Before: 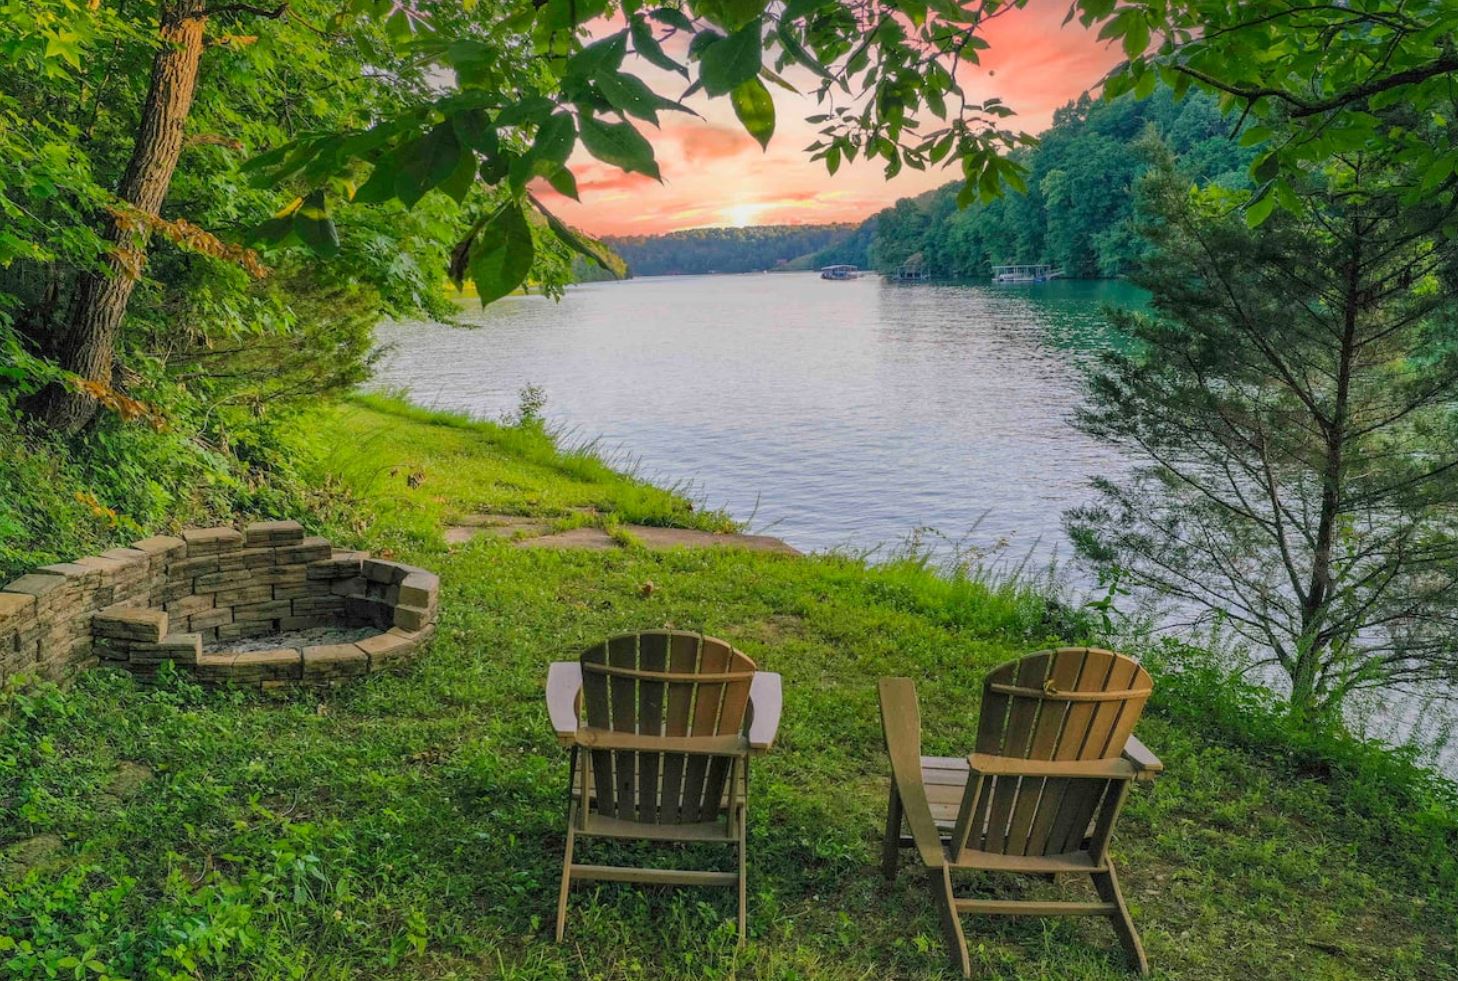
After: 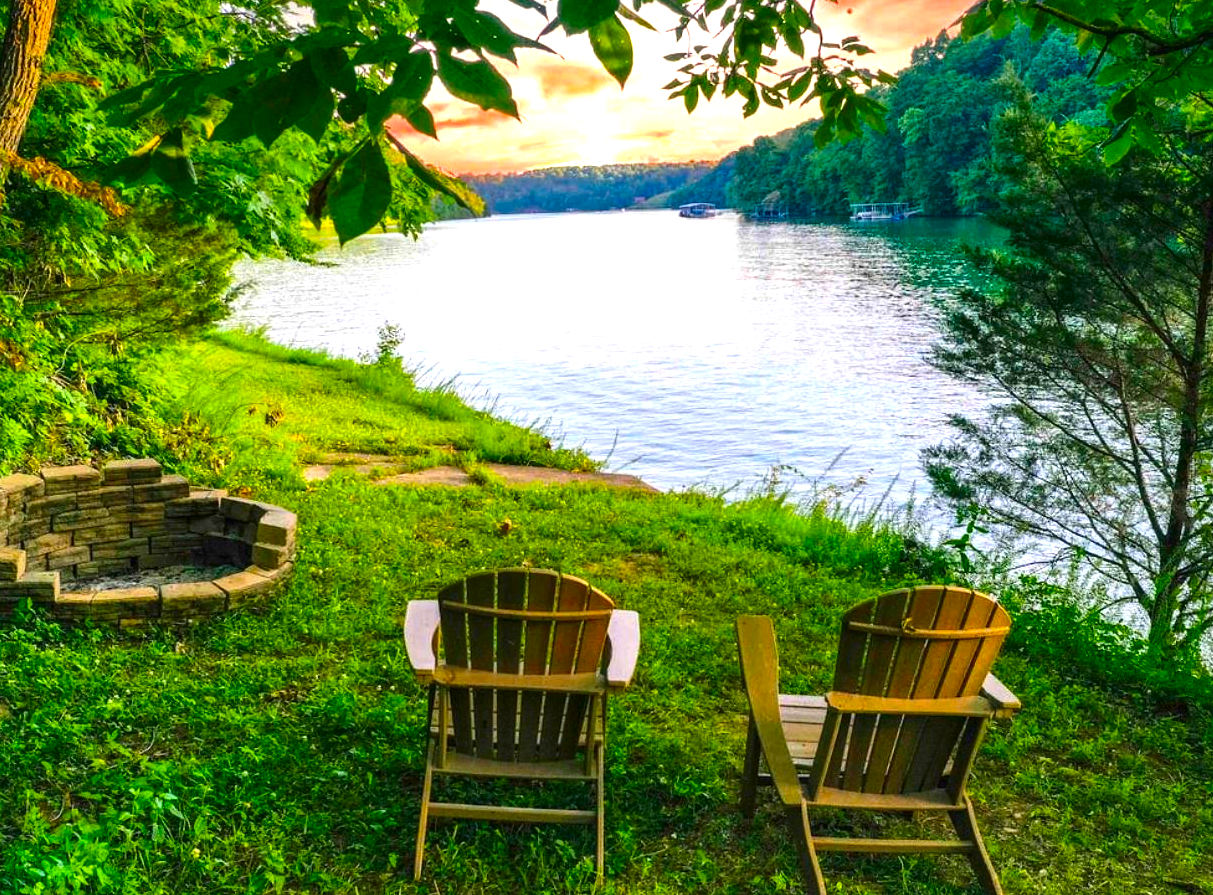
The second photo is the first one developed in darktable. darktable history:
crop: left 9.774%, top 6.338%, right 7.025%, bottom 2.348%
color balance rgb: power › hue 324.81°, perceptual saturation grading › global saturation 25.428%, global vibrance 20%
exposure: black level correction -0.002, exposure 1.115 EV, compensate highlight preservation false
contrast brightness saturation: contrast 0.1, brightness -0.276, saturation 0.148
